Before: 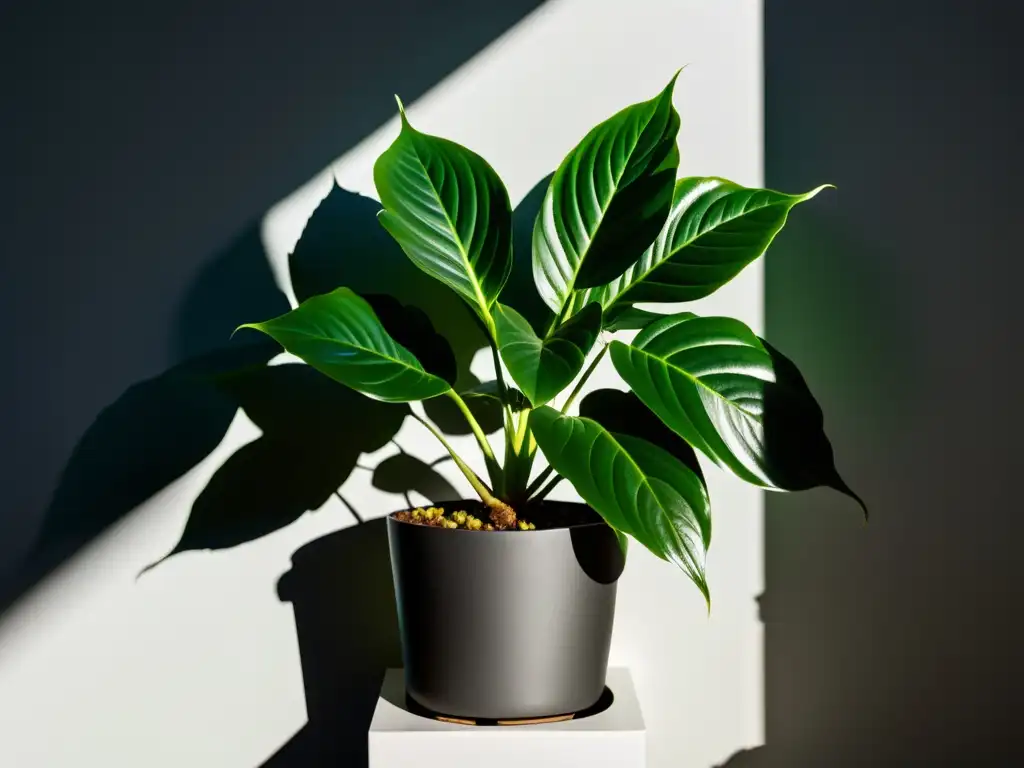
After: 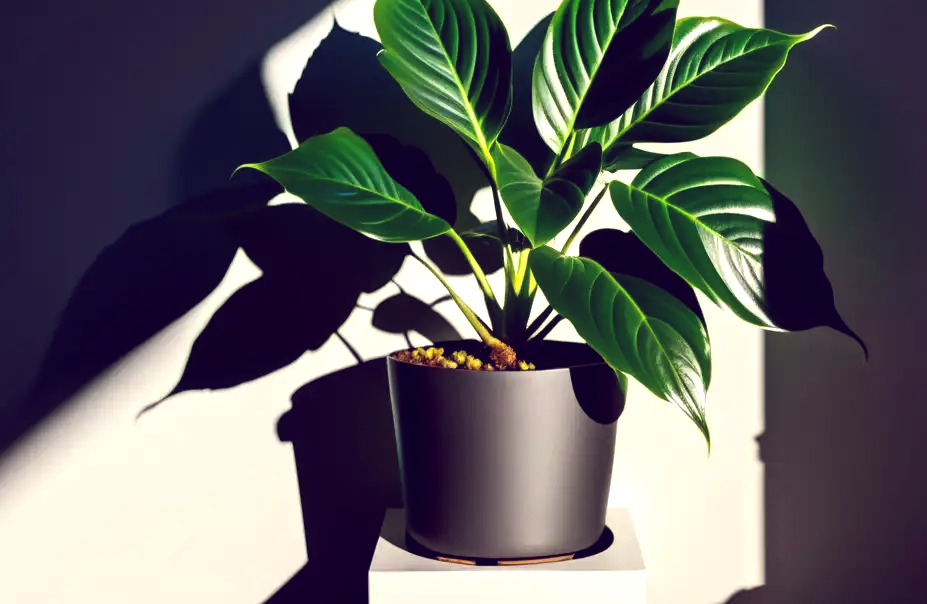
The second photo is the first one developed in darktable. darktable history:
crop: top 20.916%, right 9.437%, bottom 0.316%
color balance: lift [1.001, 0.997, 0.99, 1.01], gamma [1.007, 1, 0.975, 1.025], gain [1, 1.065, 1.052, 0.935], contrast 13.25%
